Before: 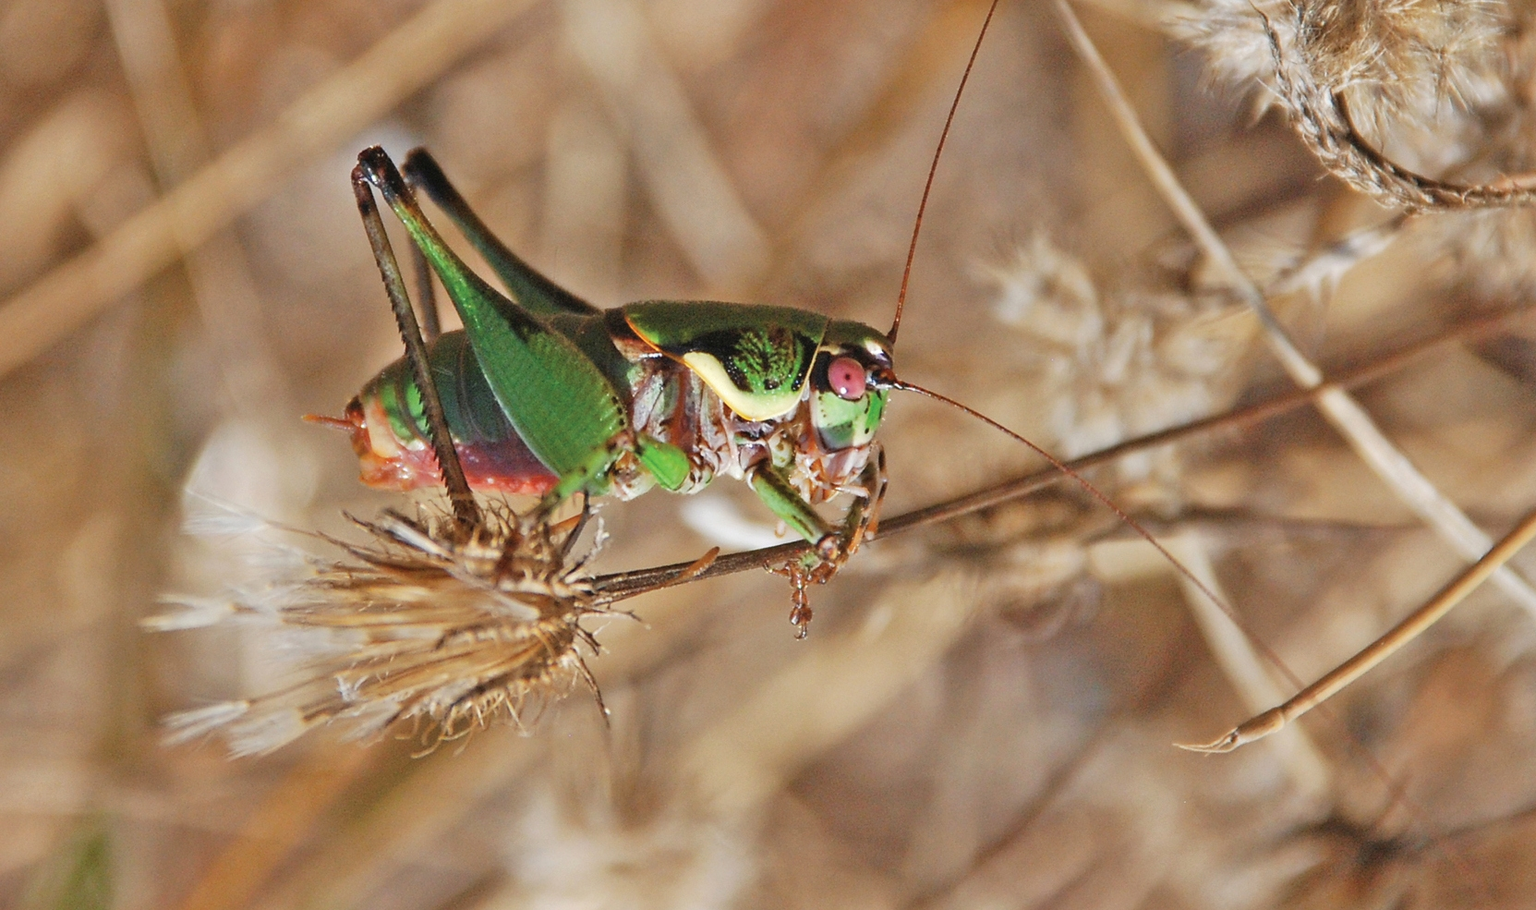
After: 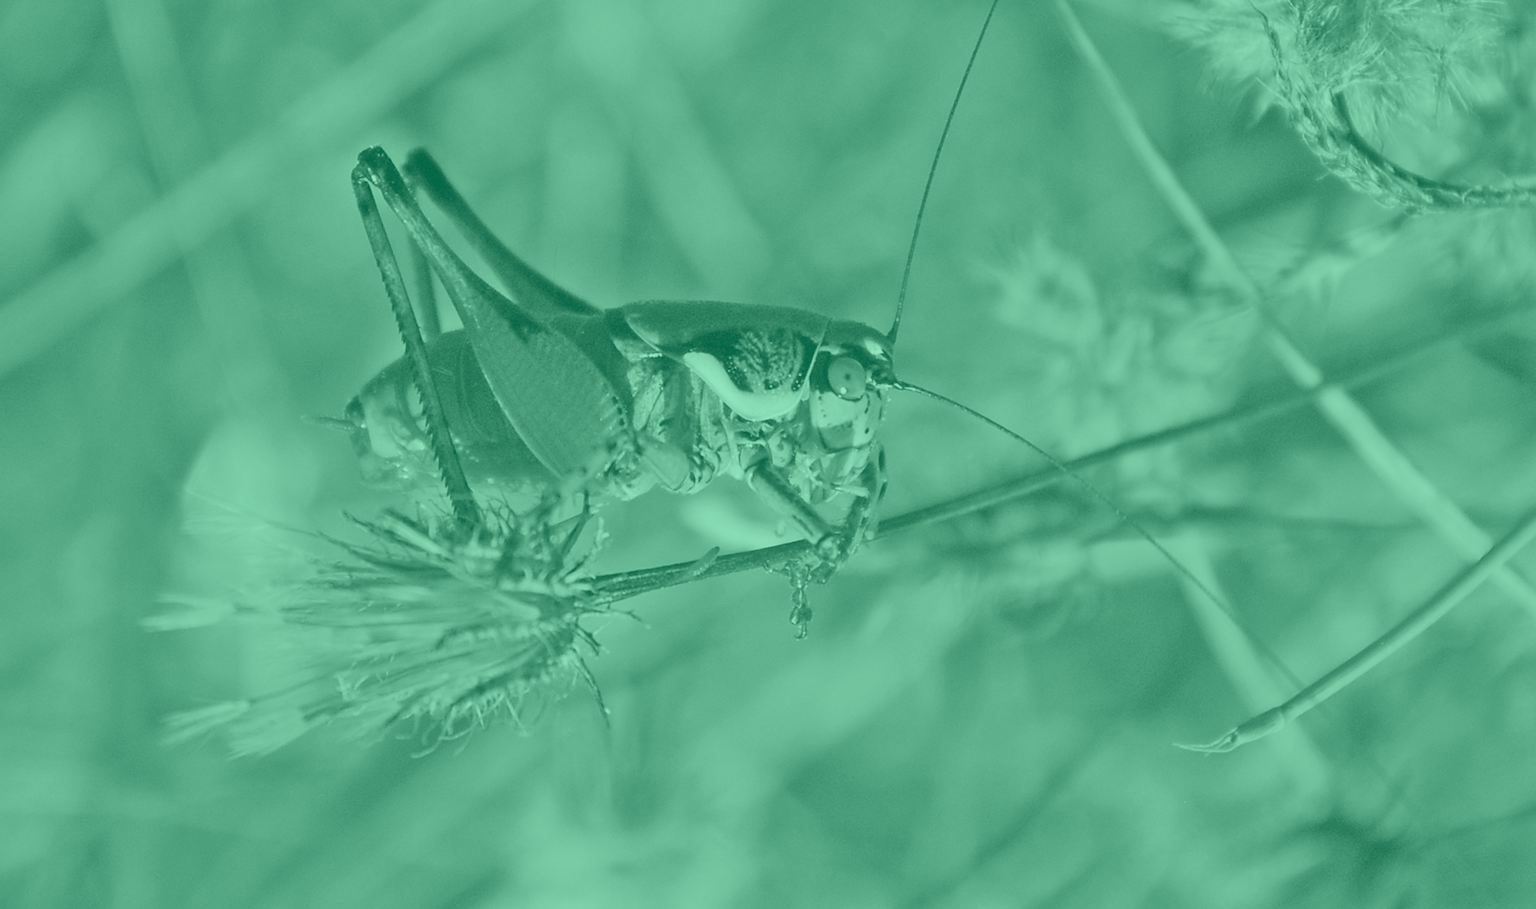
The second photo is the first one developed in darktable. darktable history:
colorize: hue 147.6°, saturation 65%, lightness 21.64%
velvia: on, module defaults
